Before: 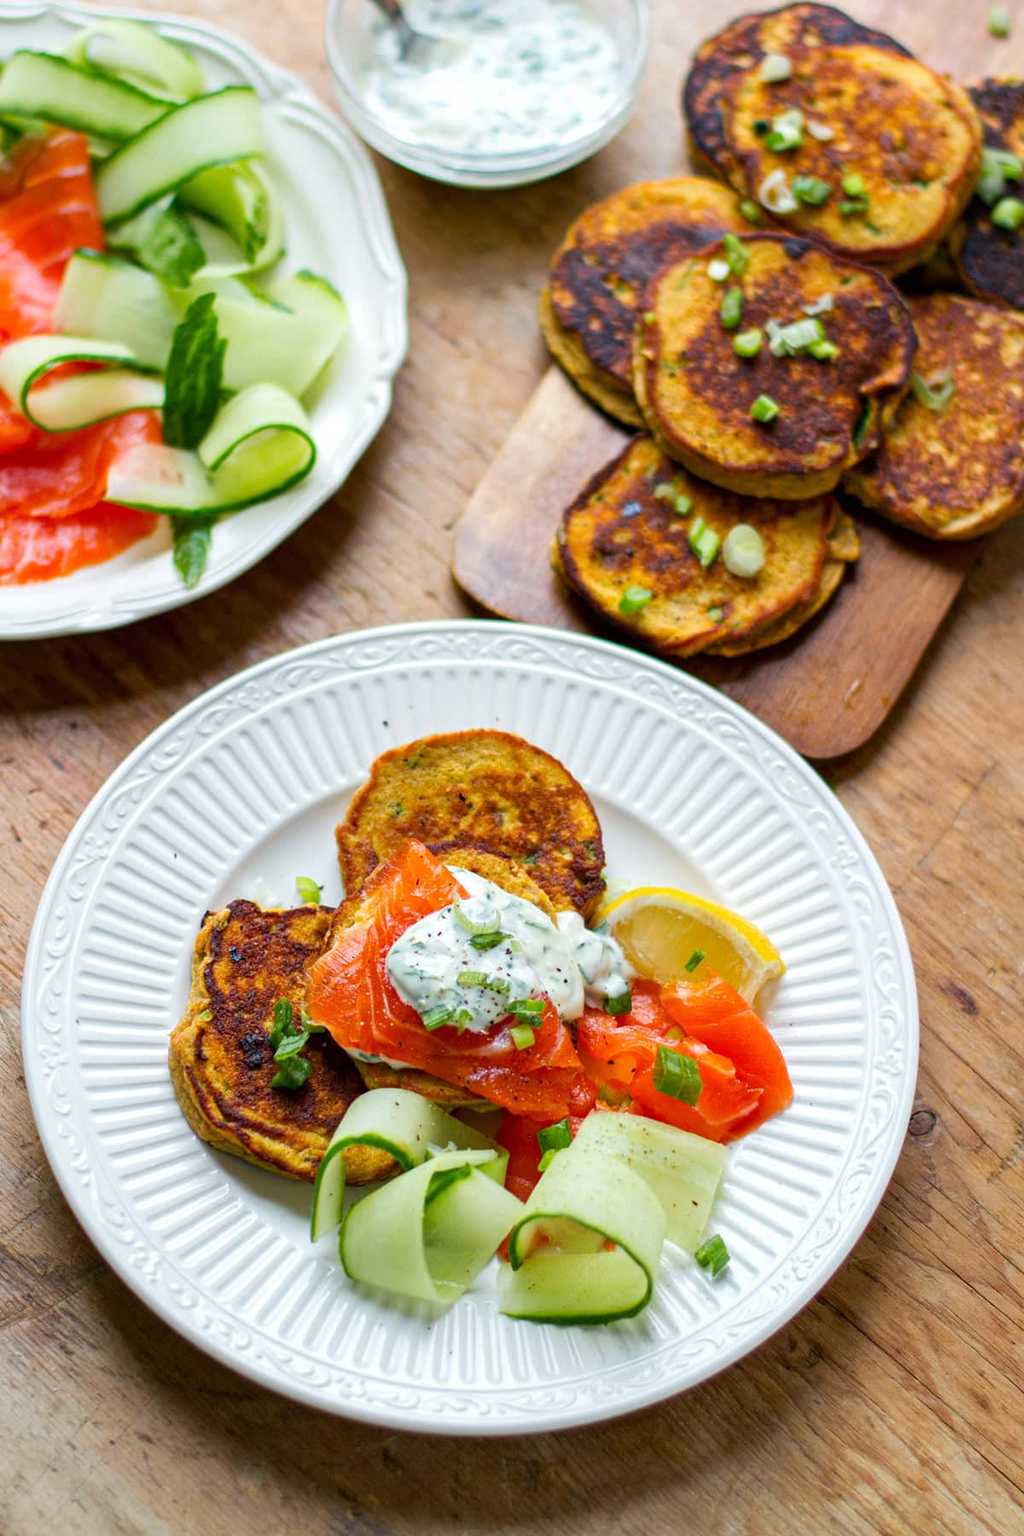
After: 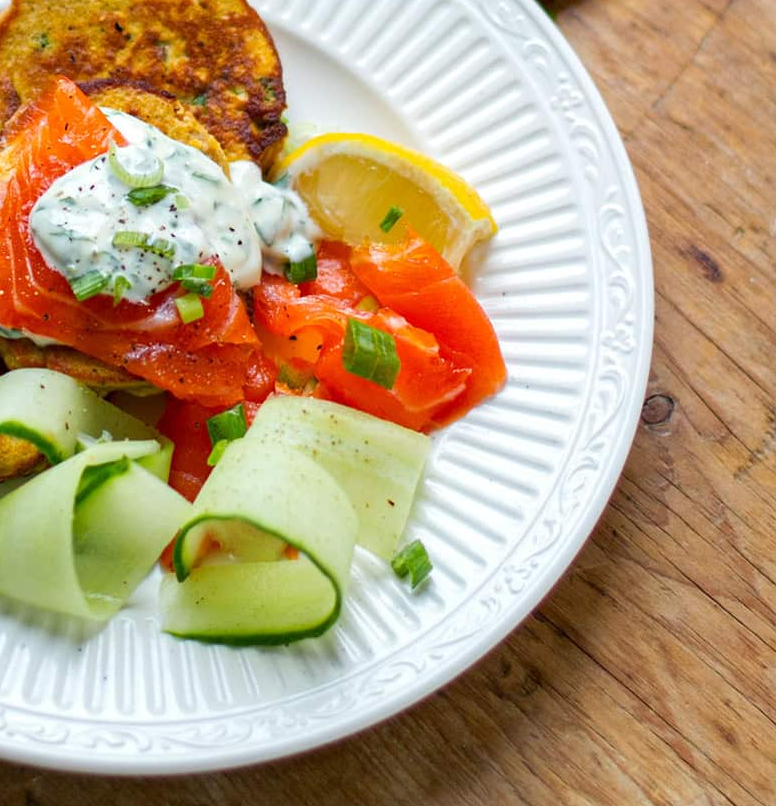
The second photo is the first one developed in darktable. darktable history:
crop and rotate: left 35.292%, top 50.416%, bottom 4.802%
